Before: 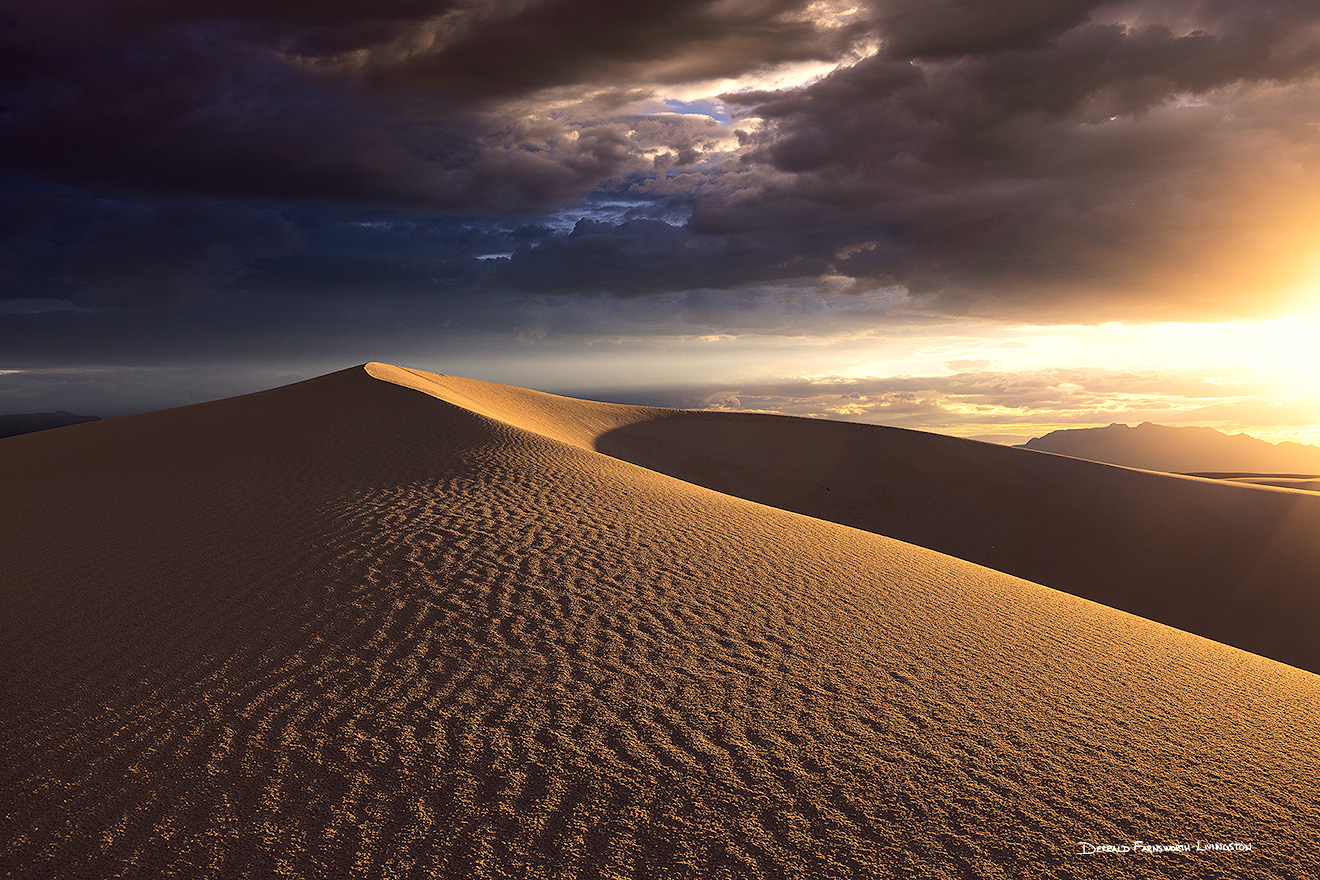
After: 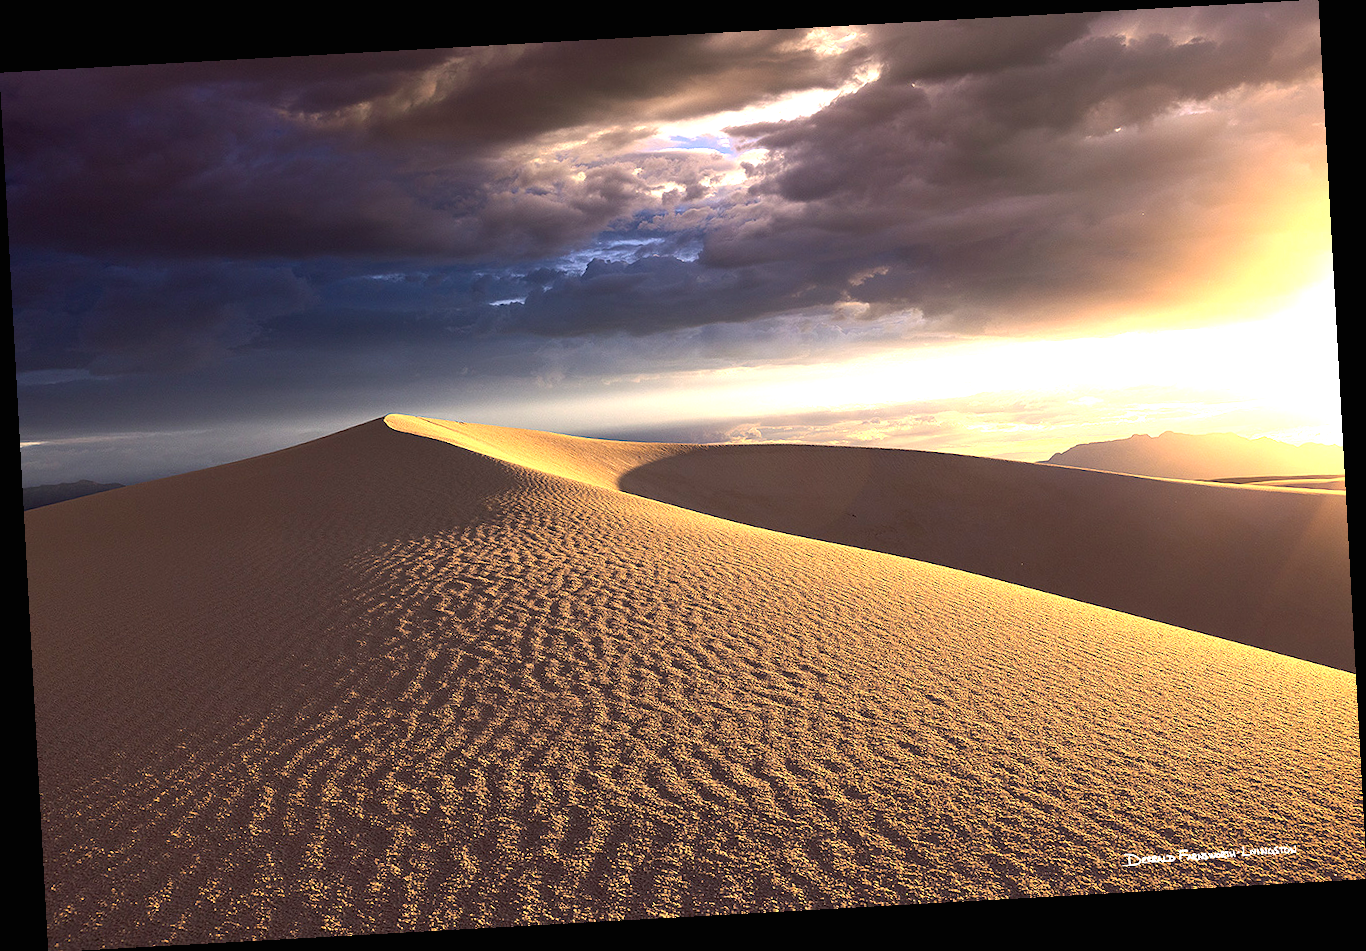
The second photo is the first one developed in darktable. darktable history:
rotate and perspective: rotation -3.18°, automatic cropping off
exposure: black level correction 0, exposure 1.1 EV, compensate highlight preservation false
